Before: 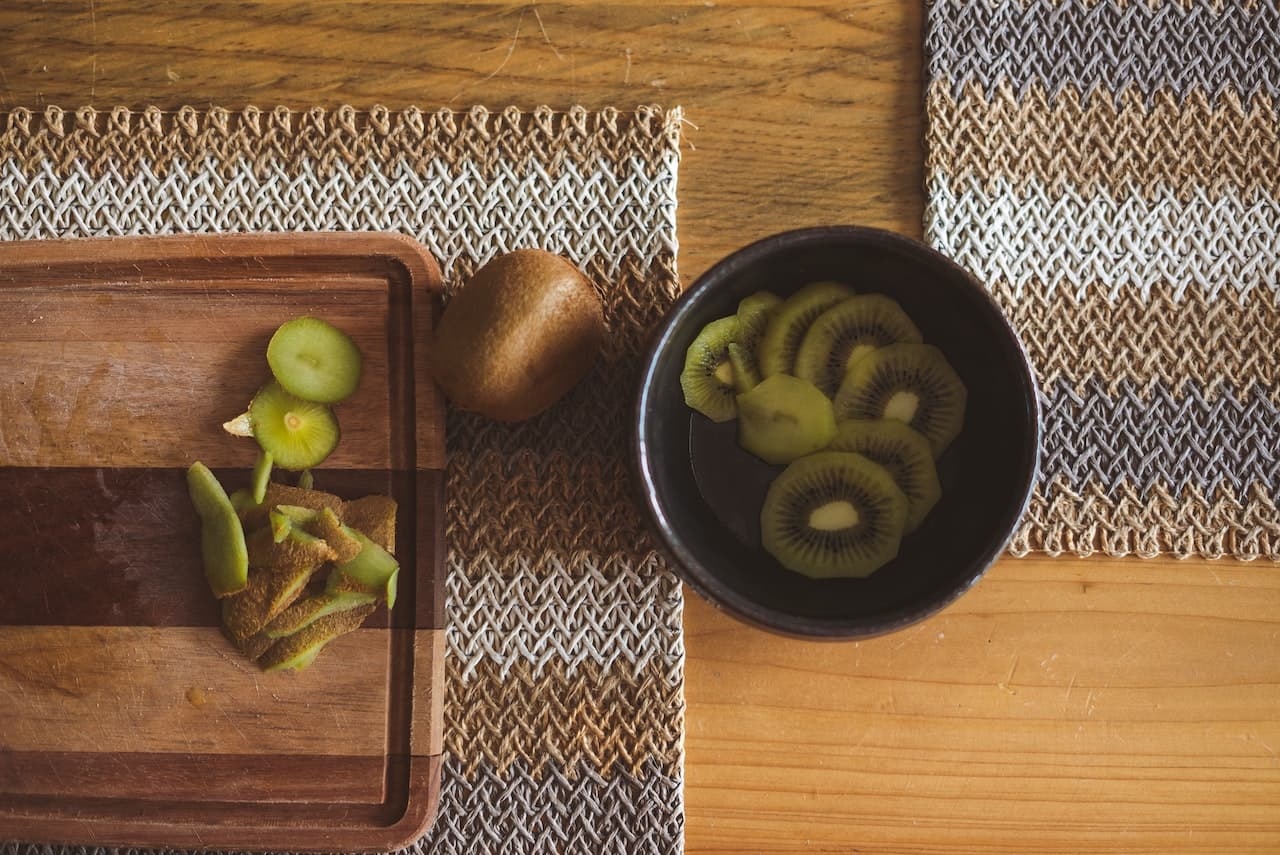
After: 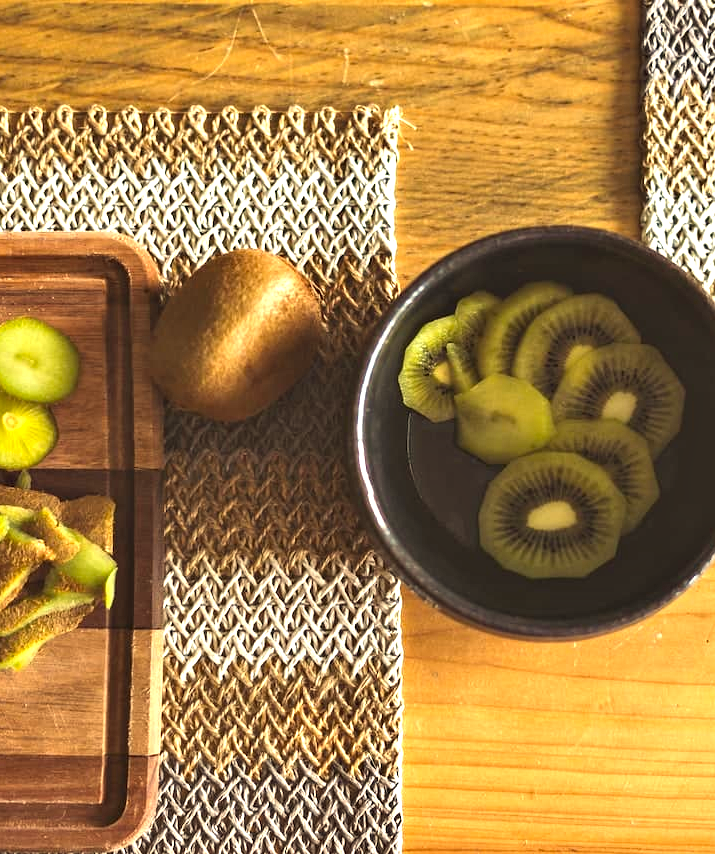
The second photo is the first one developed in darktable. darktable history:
exposure: black level correction 0, exposure 1 EV, compensate highlight preservation false
contrast equalizer: octaves 7, y [[0.6 ×6], [0.55 ×6], [0 ×6], [0 ×6], [0 ×6]], mix 0.605
crop: left 22.096%, right 21.985%, bottom 0.012%
color correction: highlights a* 1.3, highlights b* 17.55
